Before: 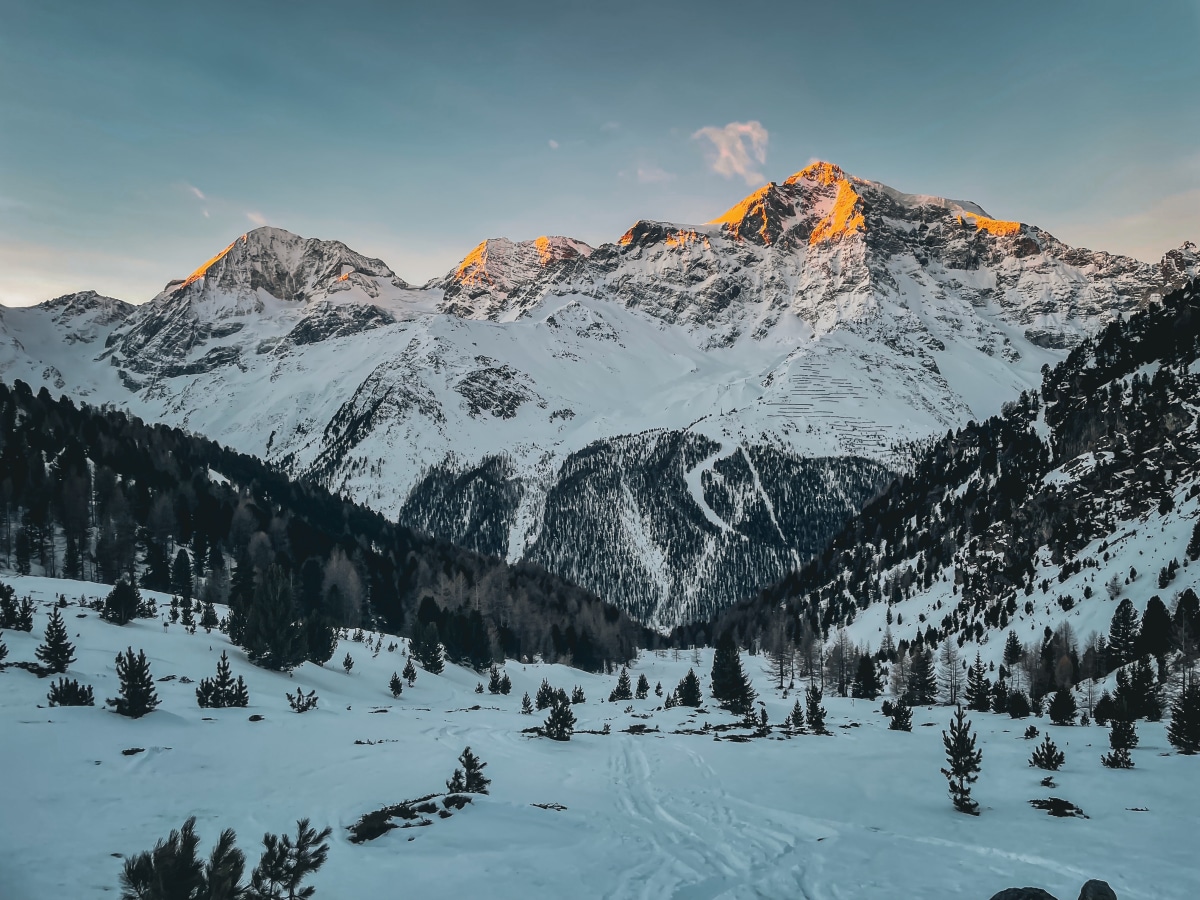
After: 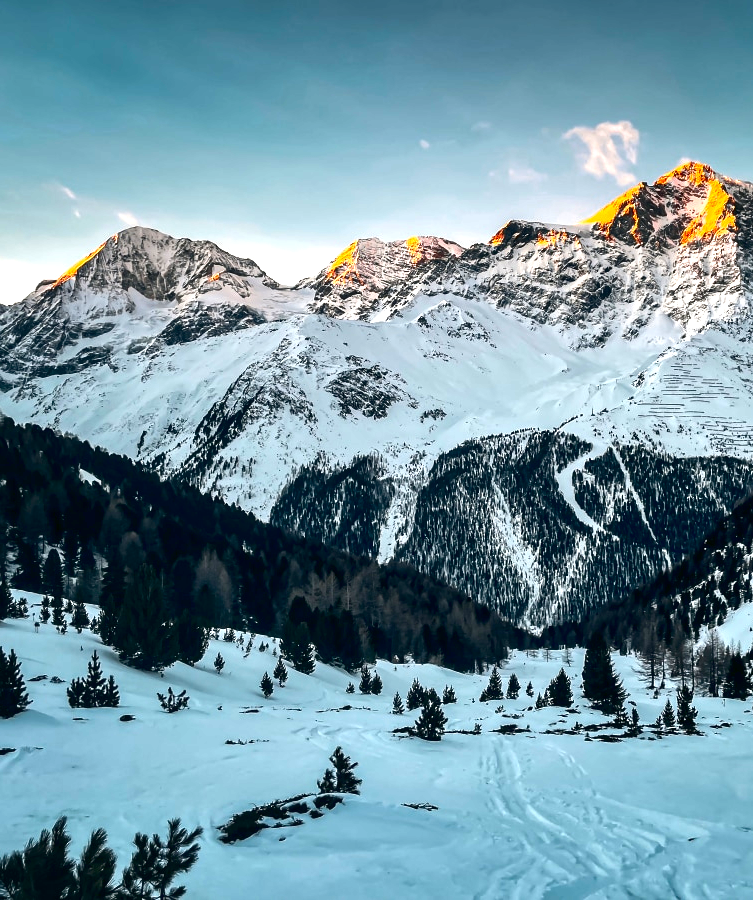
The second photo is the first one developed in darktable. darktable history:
crop: left 10.779%, right 26.433%
exposure: black level correction 0.008, exposure 0.986 EV, compensate highlight preservation false
contrast brightness saturation: brightness -0.245, saturation 0.202
